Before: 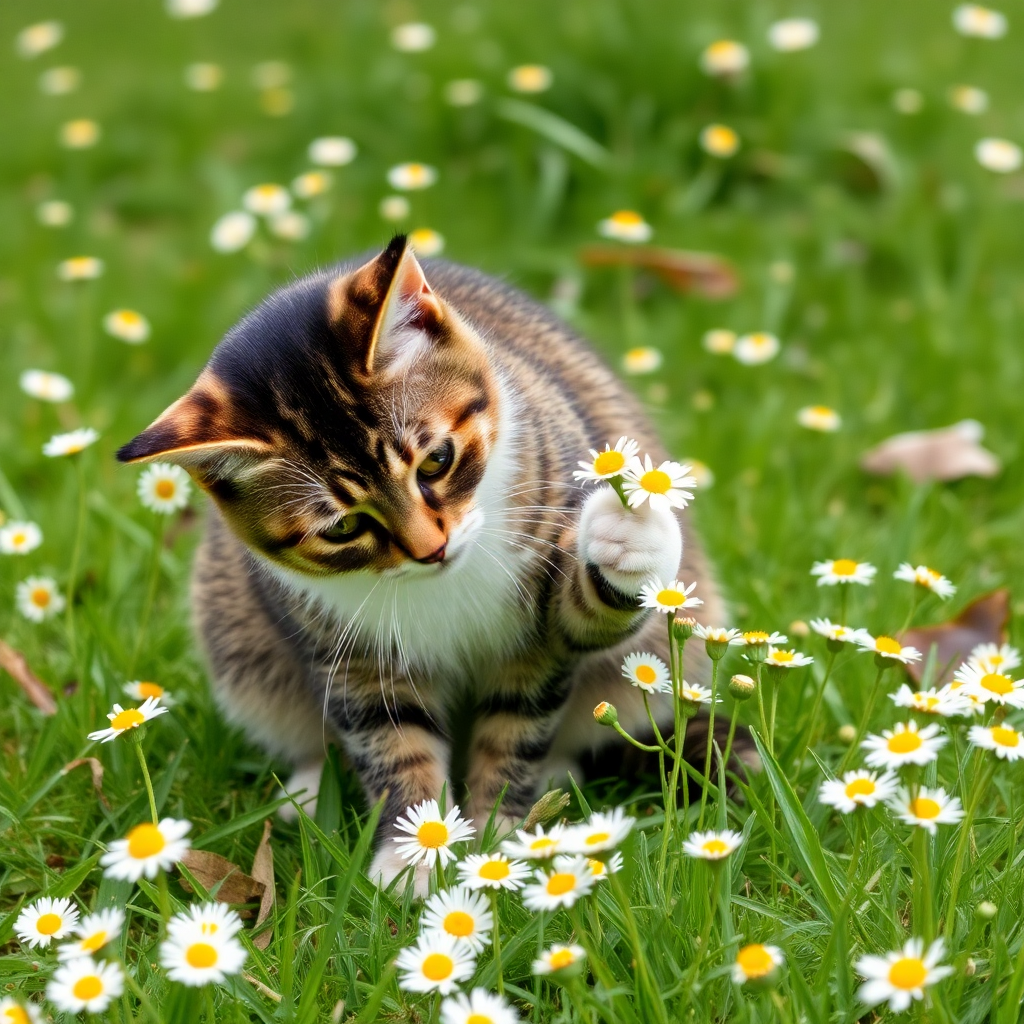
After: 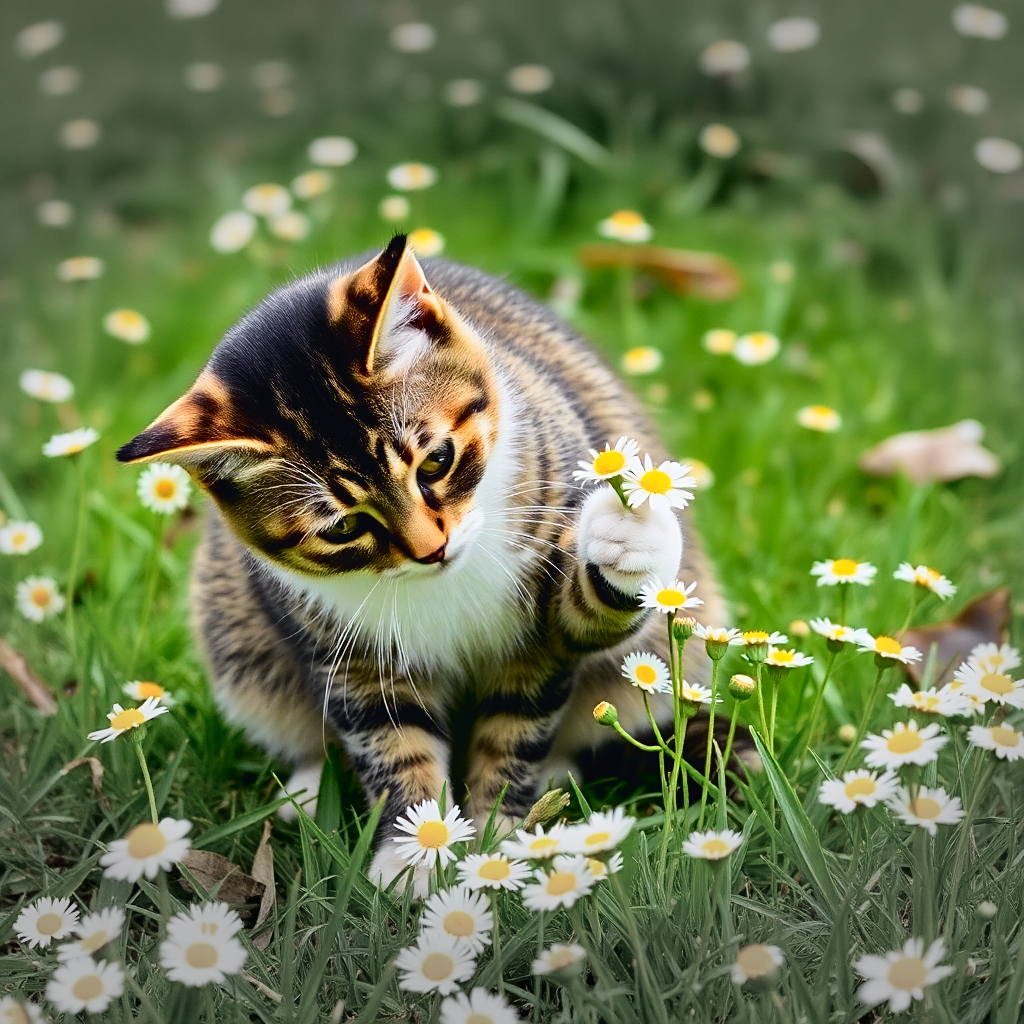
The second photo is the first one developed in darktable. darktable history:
sharpen: on, module defaults
vignetting: fall-off start 79.43%, saturation -0.649, width/height ratio 1.327, unbound false
tone curve: curves: ch0 [(0, 0.023) (0.104, 0.058) (0.21, 0.162) (0.469, 0.524) (0.579, 0.65) (0.725, 0.8) (0.858, 0.903) (1, 0.974)]; ch1 [(0, 0) (0.414, 0.395) (0.447, 0.447) (0.502, 0.501) (0.521, 0.512) (0.57, 0.563) (0.618, 0.61) (0.654, 0.642) (1, 1)]; ch2 [(0, 0) (0.356, 0.408) (0.437, 0.453) (0.492, 0.485) (0.524, 0.508) (0.566, 0.567) (0.595, 0.604) (1, 1)], color space Lab, independent channels, preserve colors none
shadows and highlights: highlights color adjustment 0%, low approximation 0.01, soften with gaussian
